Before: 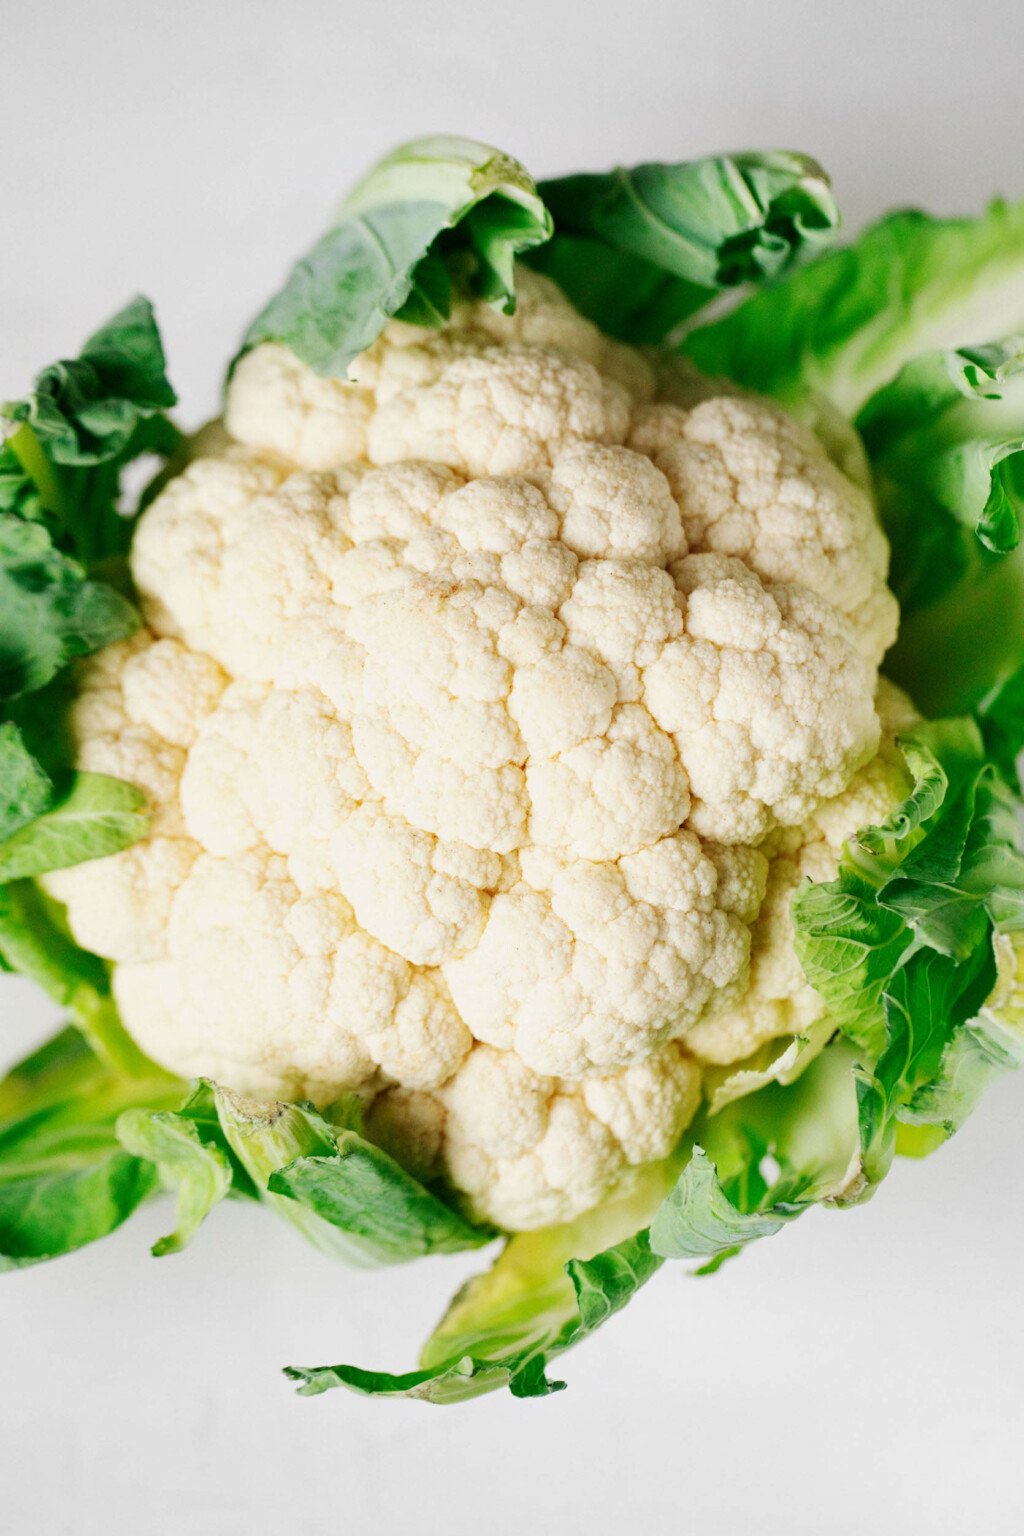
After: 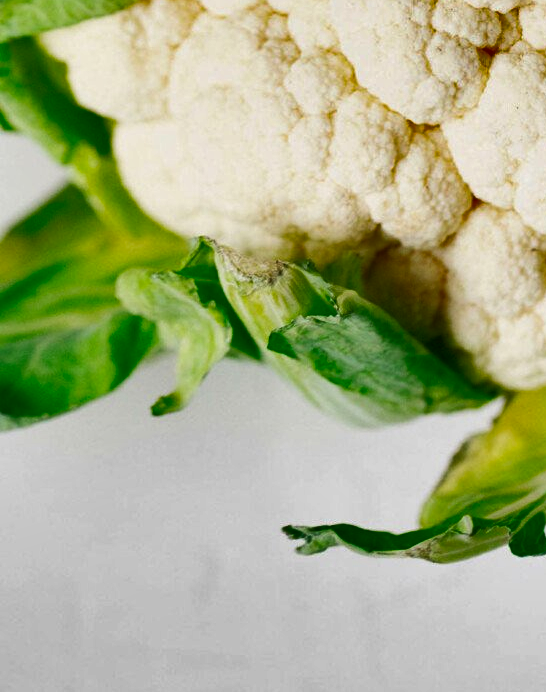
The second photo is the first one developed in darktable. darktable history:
shadows and highlights: shadows 30.63, highlights -63.22, shadows color adjustment 98%, highlights color adjustment 58.61%, soften with gaussian
crop and rotate: top 54.778%, right 46.61%, bottom 0.159%
rgb levels: preserve colors max RGB
